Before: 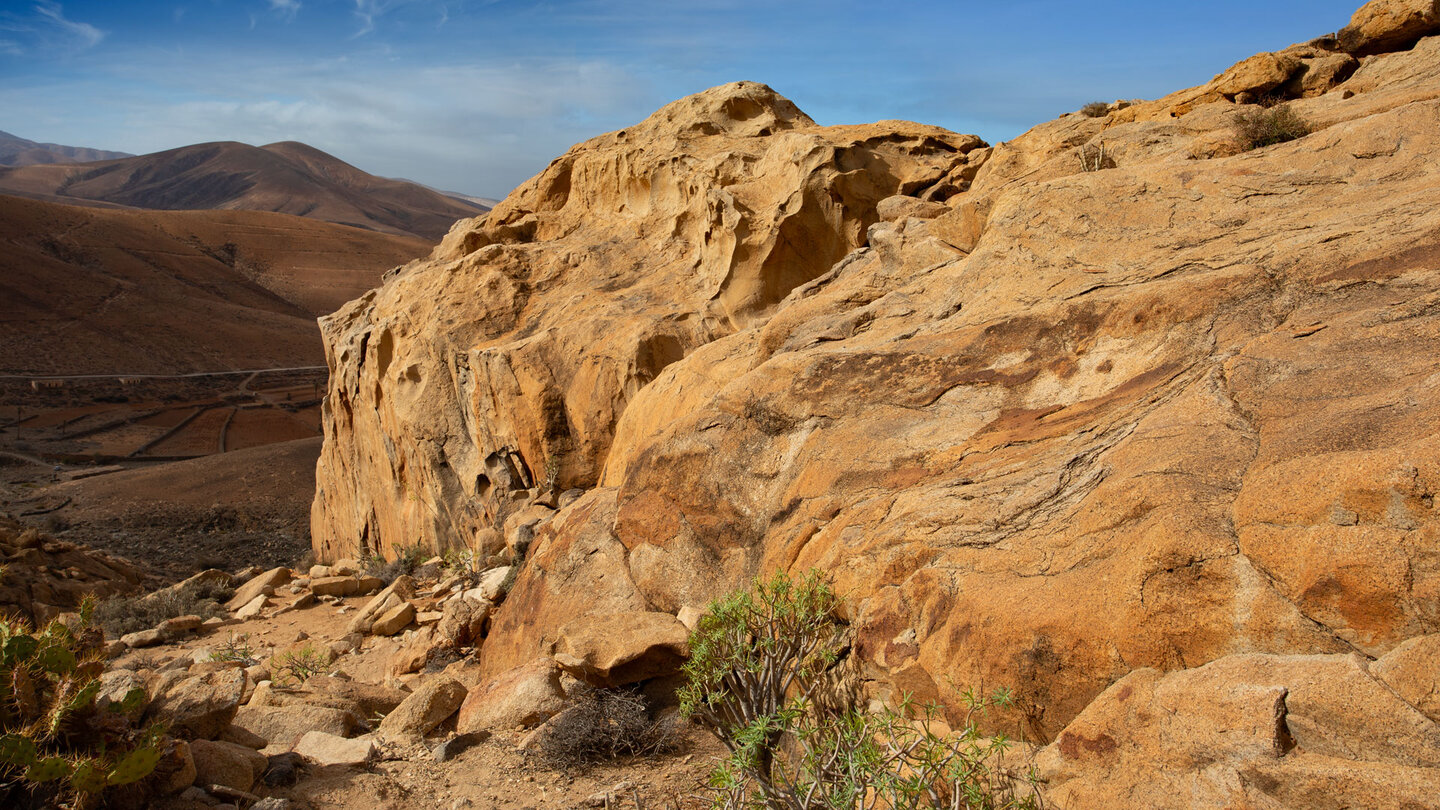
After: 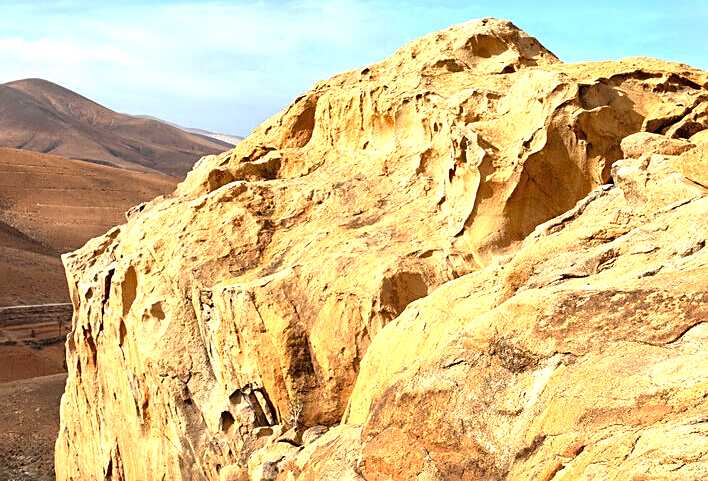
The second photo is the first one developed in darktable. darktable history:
sharpen: on, module defaults
crop: left 17.783%, top 7.879%, right 32.999%, bottom 32.666%
exposure: black level correction 0, exposure 1.39 EV, compensate highlight preservation false
